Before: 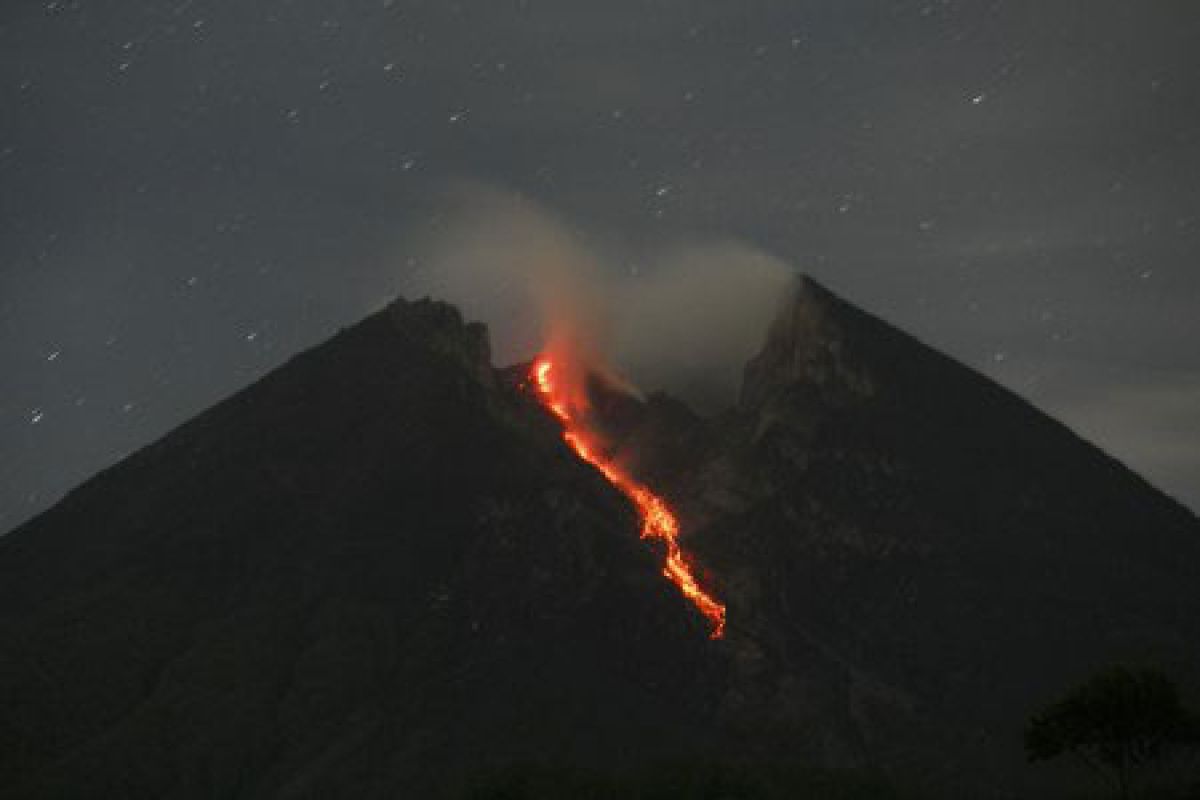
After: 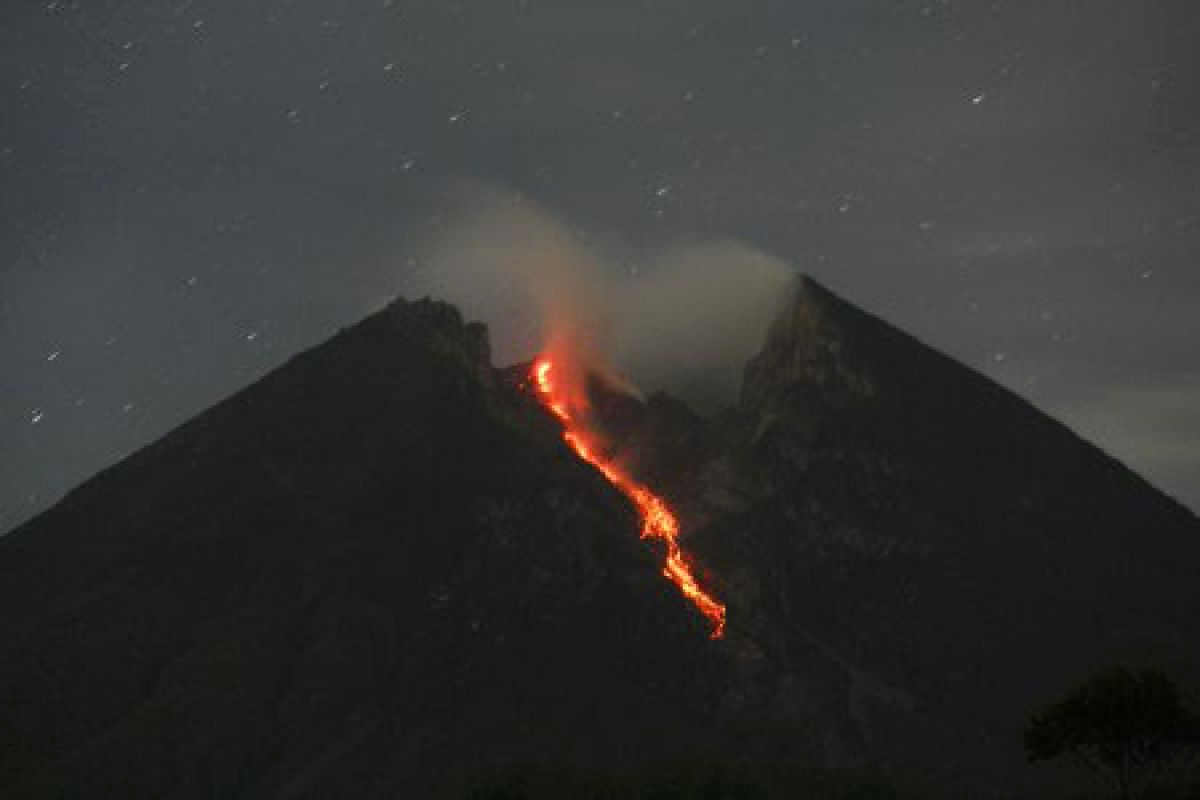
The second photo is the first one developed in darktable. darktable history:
levels: mode automatic, levels [0.036, 0.364, 0.827]
